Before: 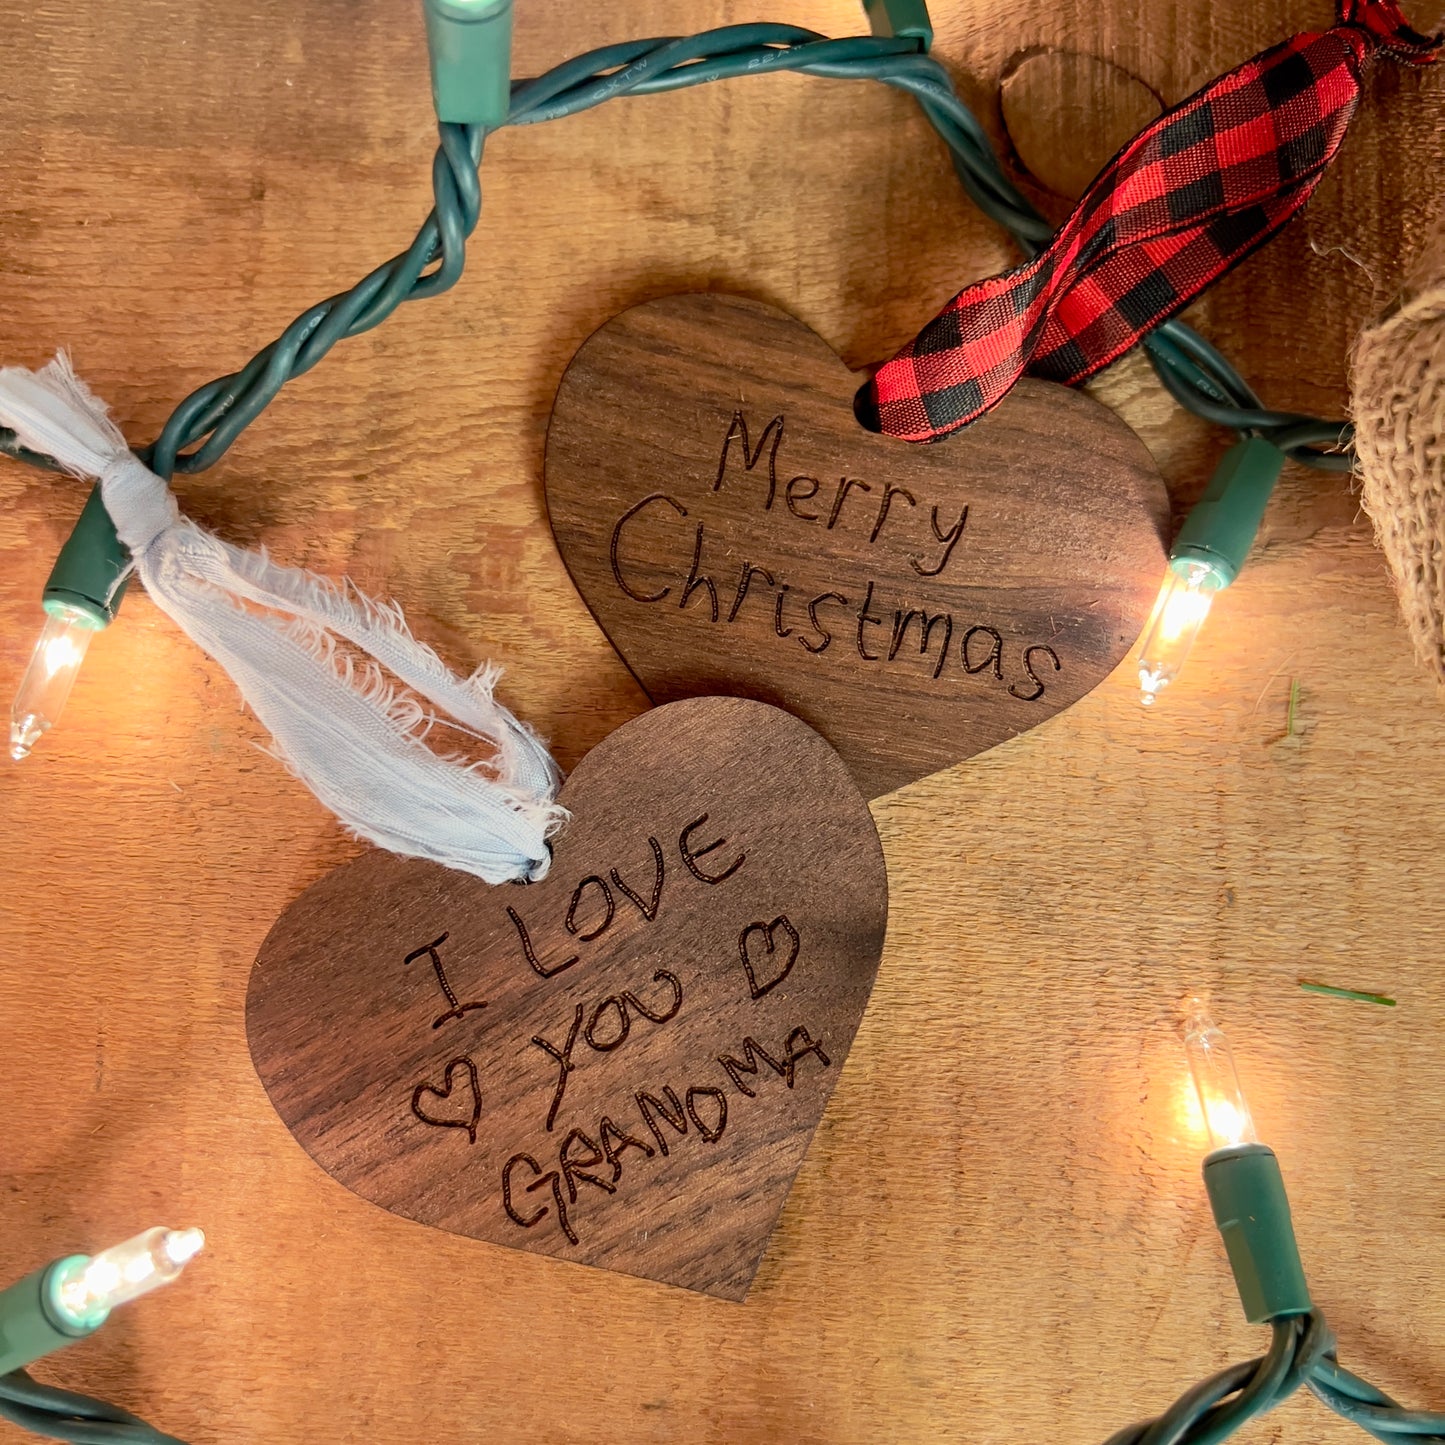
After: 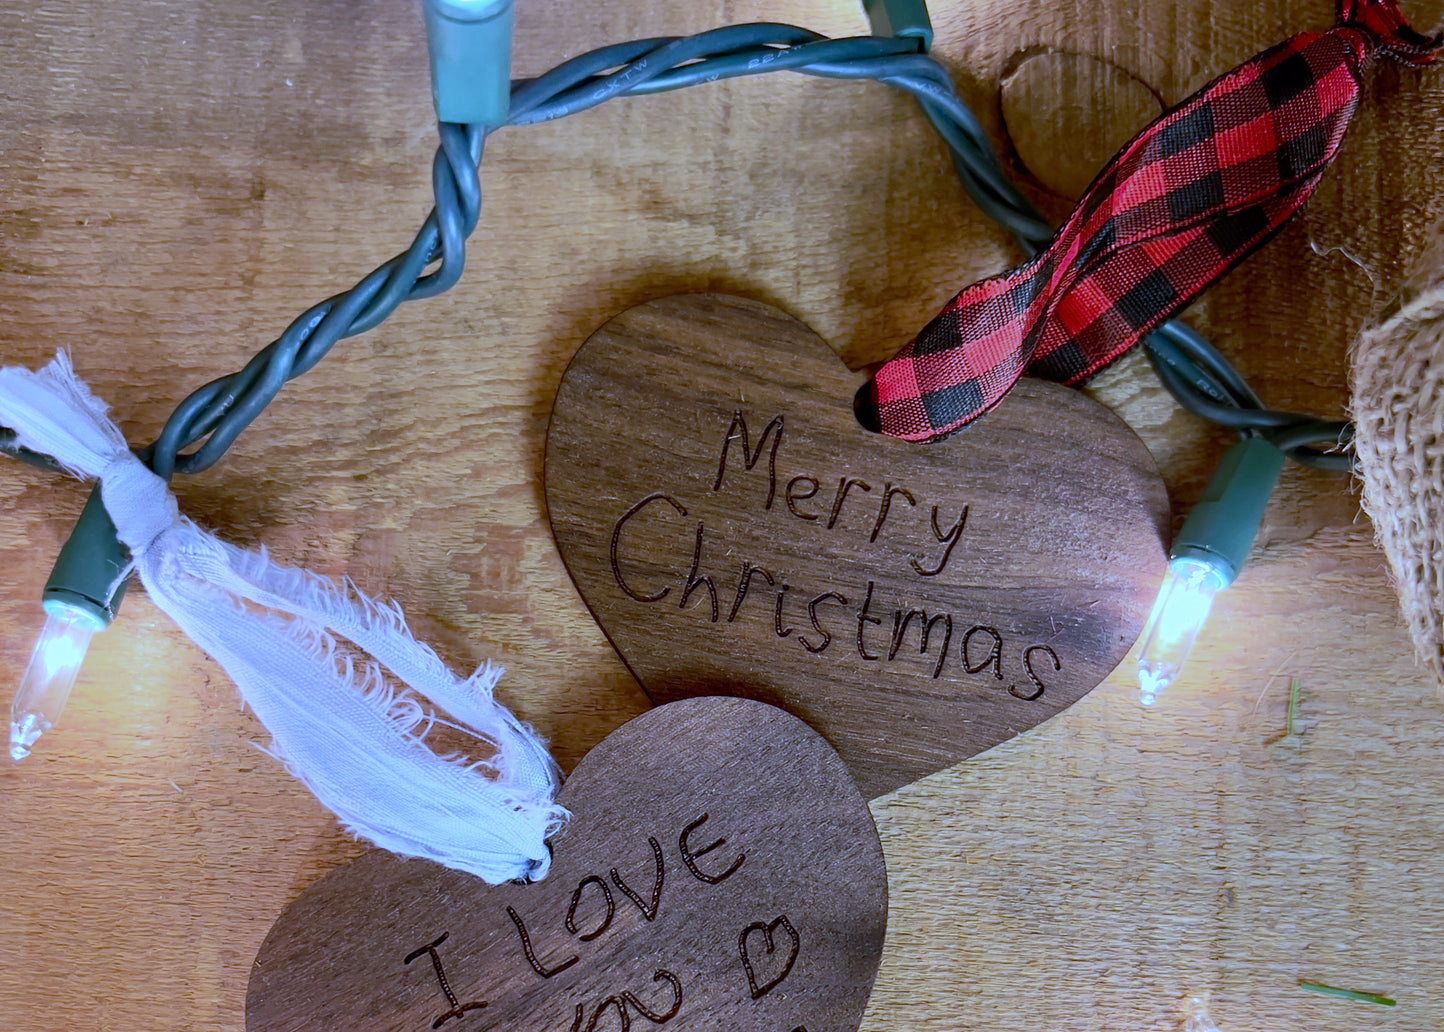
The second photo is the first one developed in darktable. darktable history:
white balance: red 0.766, blue 1.537
crop: bottom 28.576%
